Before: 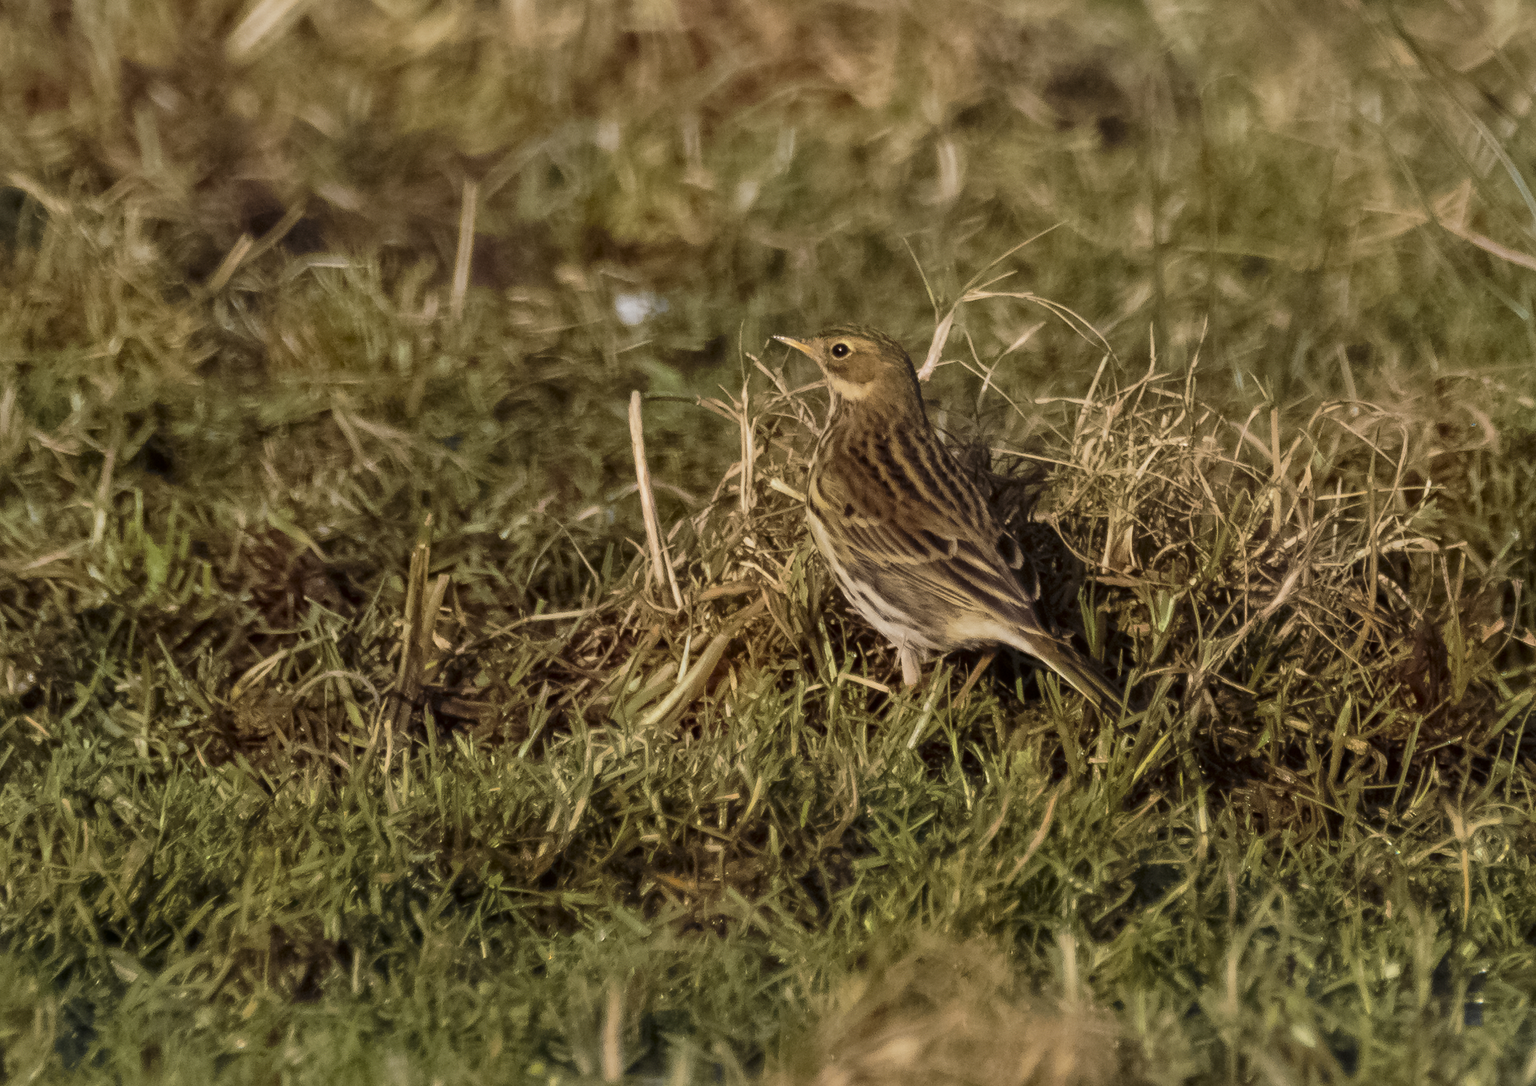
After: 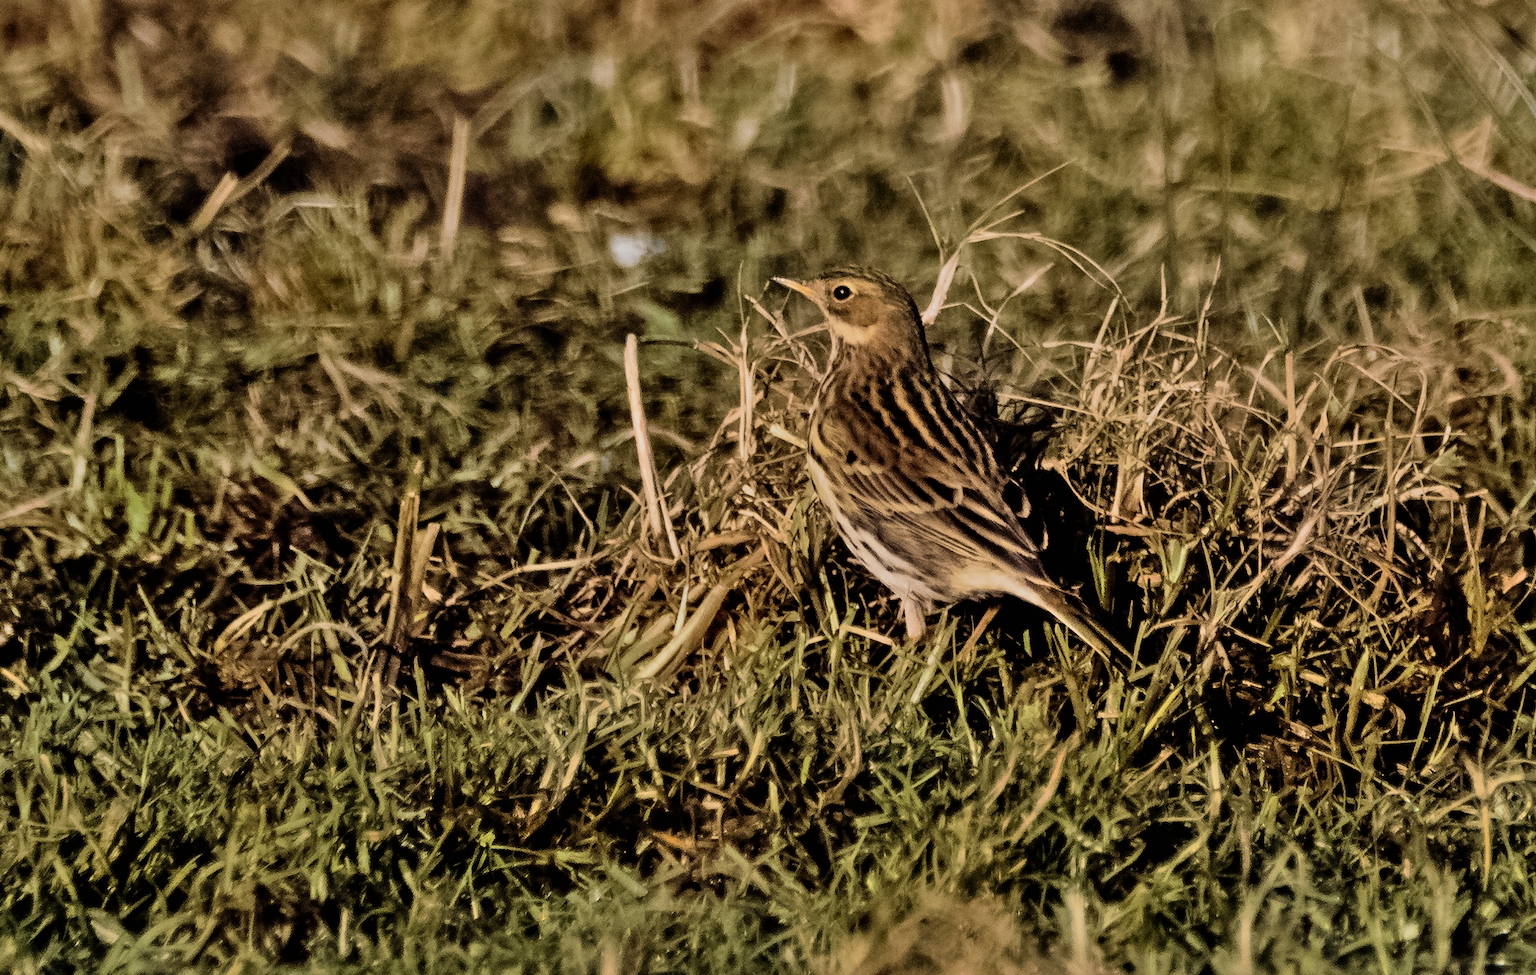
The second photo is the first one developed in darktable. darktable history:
shadows and highlights: soften with gaussian
filmic rgb: black relative exposure -5 EV, hardness 2.88, contrast 1.4, highlights saturation mix -30%
crop: left 1.507%, top 6.147%, right 1.379%, bottom 6.637%
